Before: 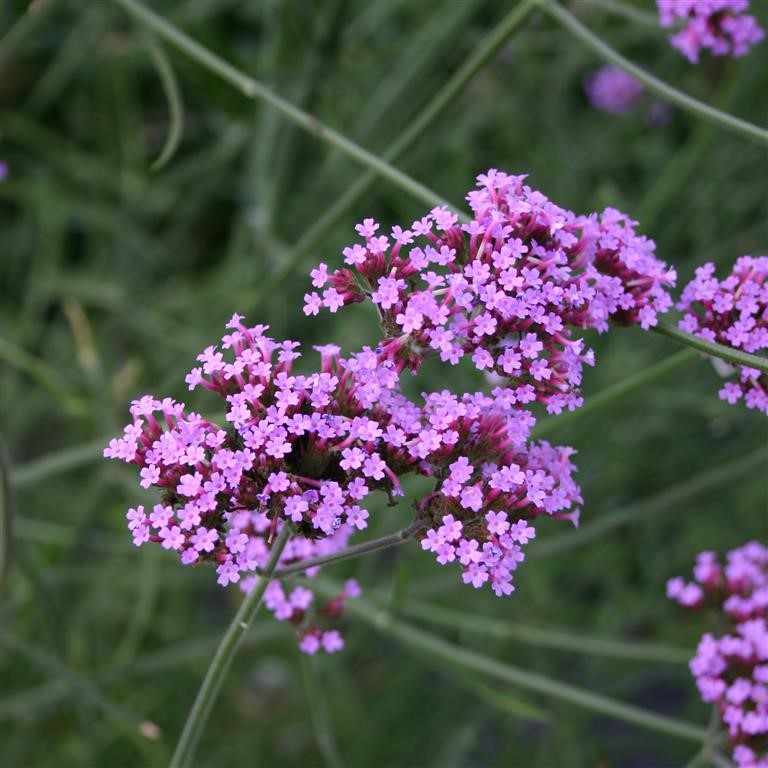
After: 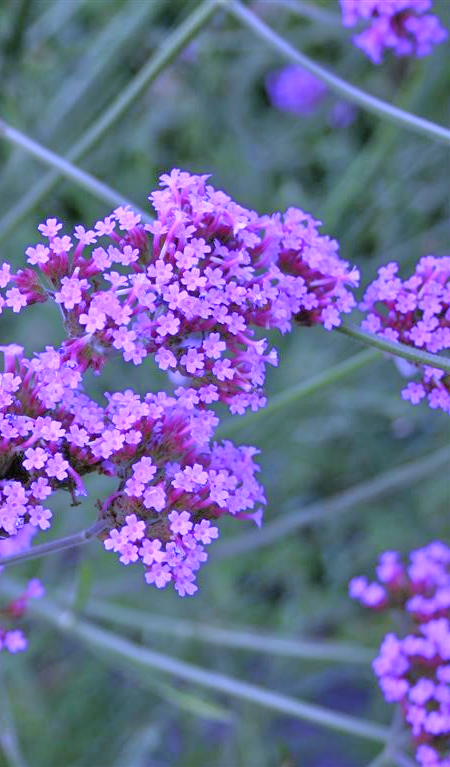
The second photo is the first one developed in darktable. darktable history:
white balance: red 0.98, blue 1.61
crop: left 41.402%
tone equalizer: -7 EV 0.15 EV, -6 EV 0.6 EV, -5 EV 1.15 EV, -4 EV 1.33 EV, -3 EV 1.15 EV, -2 EV 0.6 EV, -1 EV 0.15 EV, mask exposure compensation -0.5 EV
shadows and highlights: soften with gaussian
